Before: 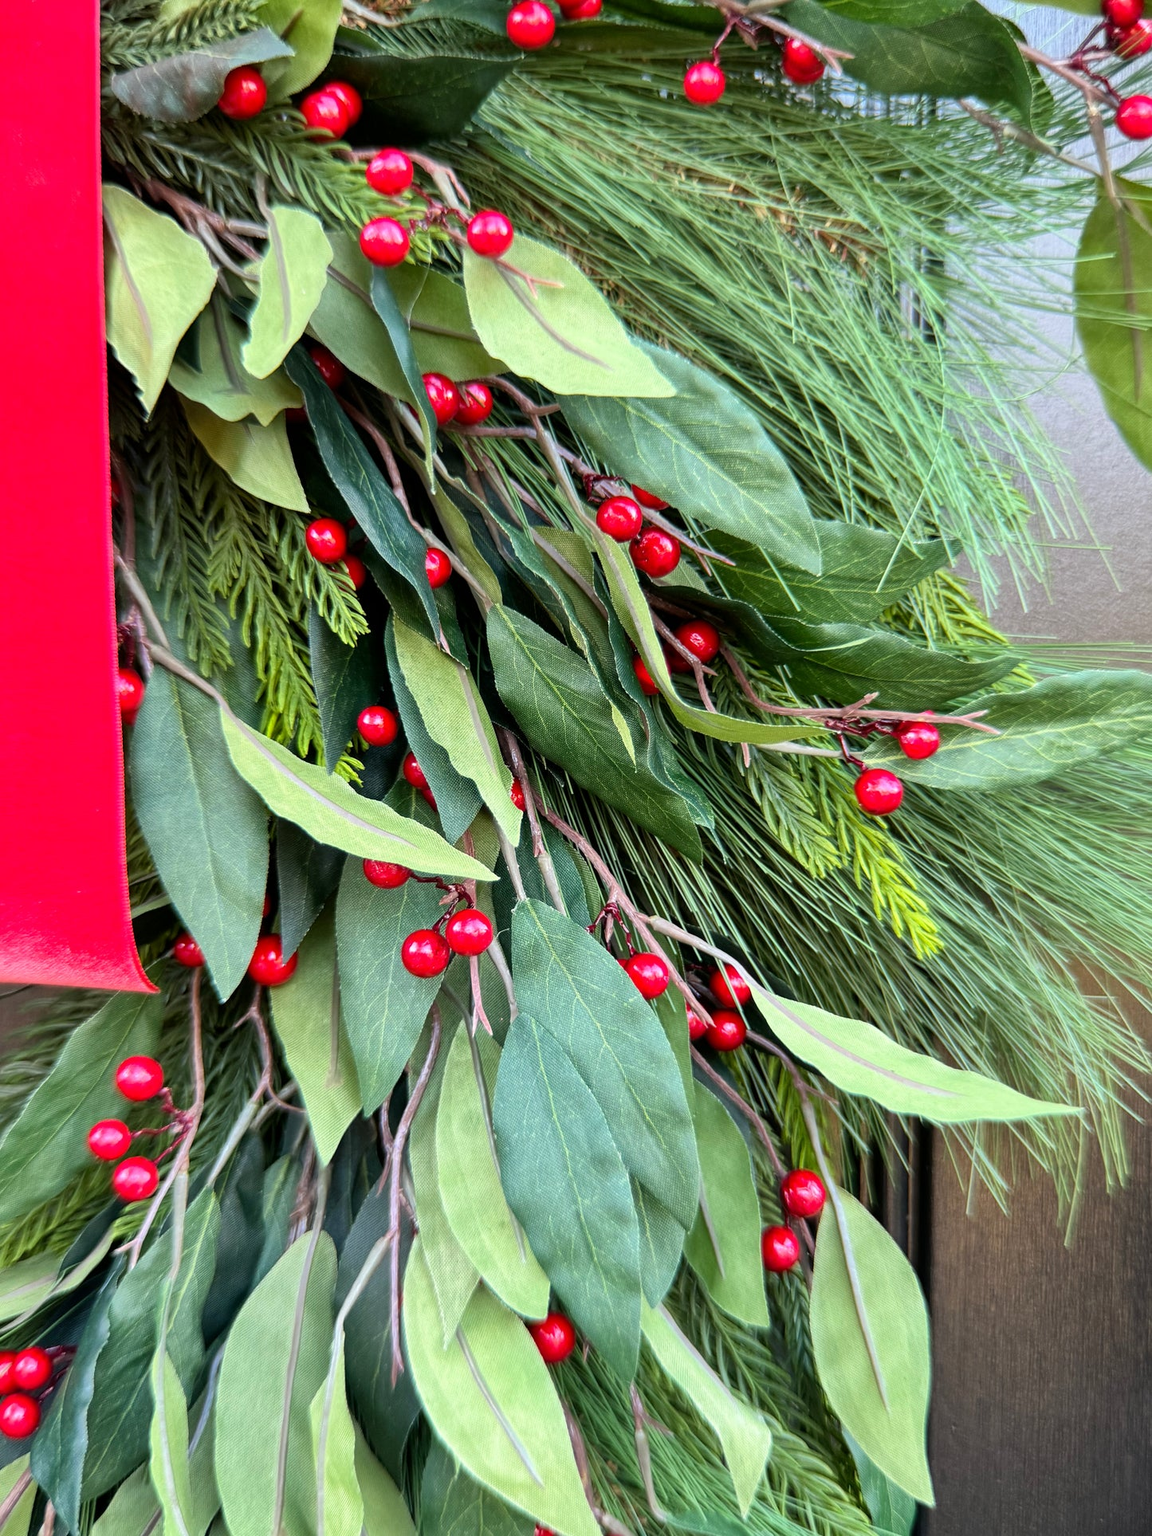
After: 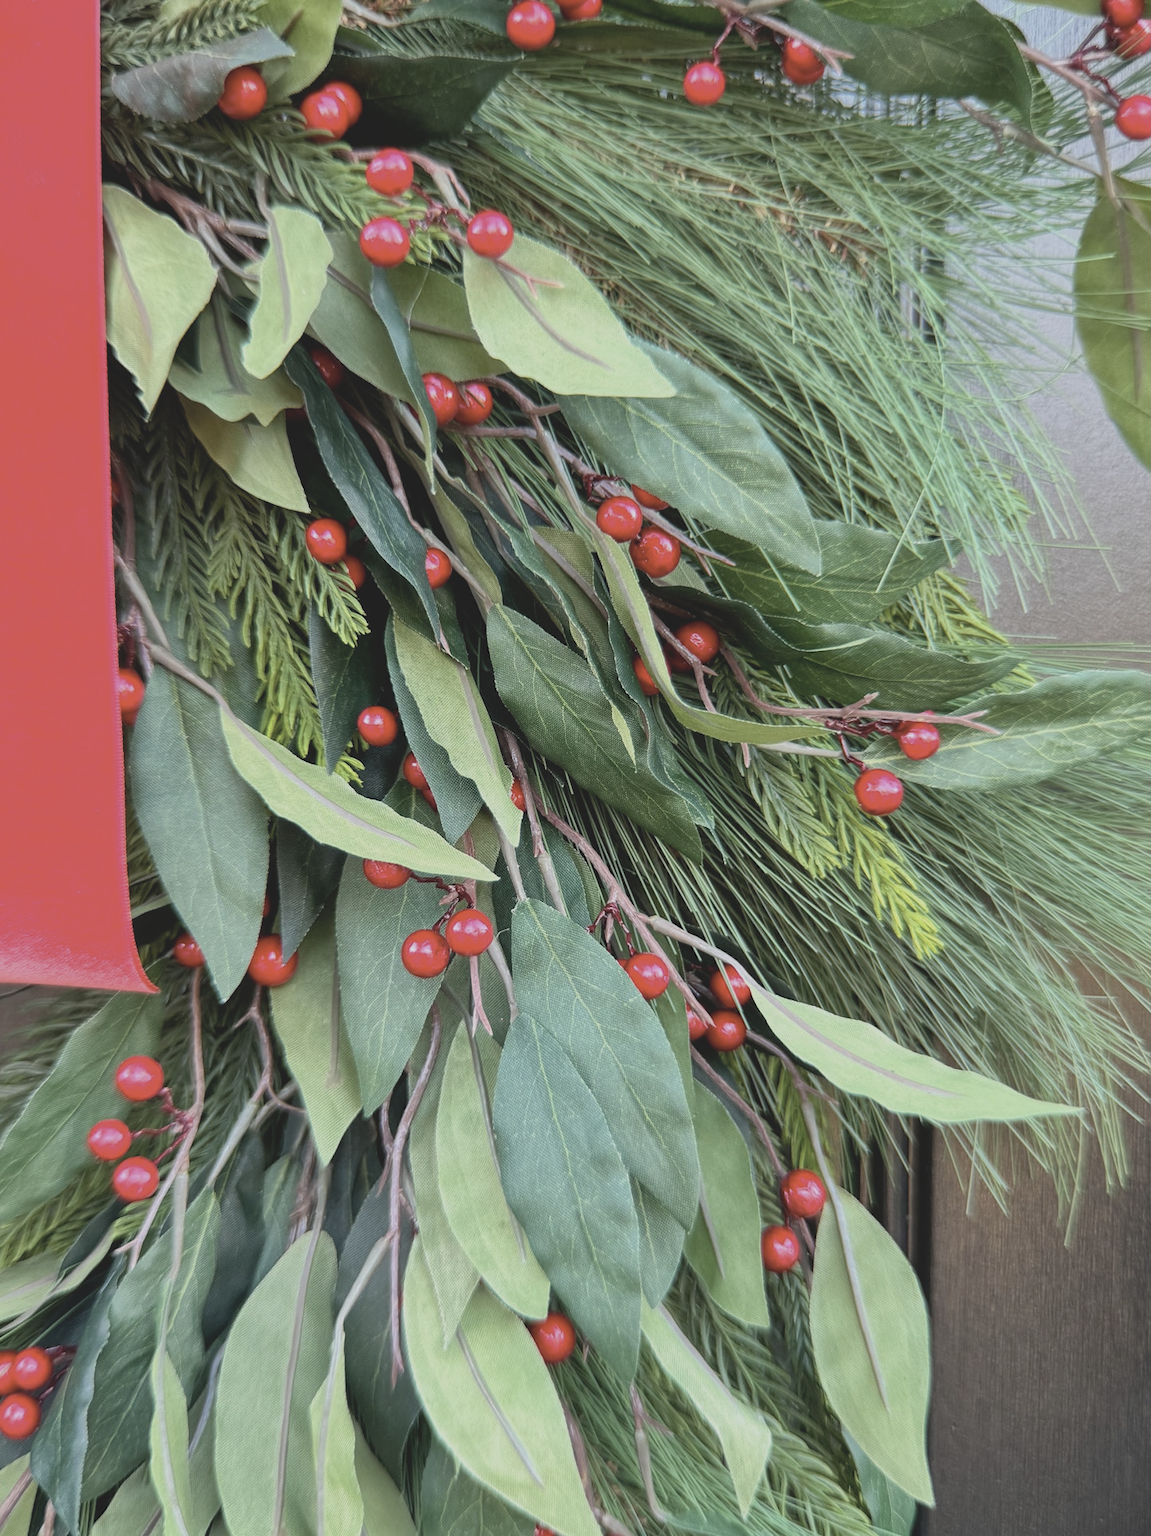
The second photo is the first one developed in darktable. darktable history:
contrast brightness saturation: contrast -0.252, saturation -0.441
